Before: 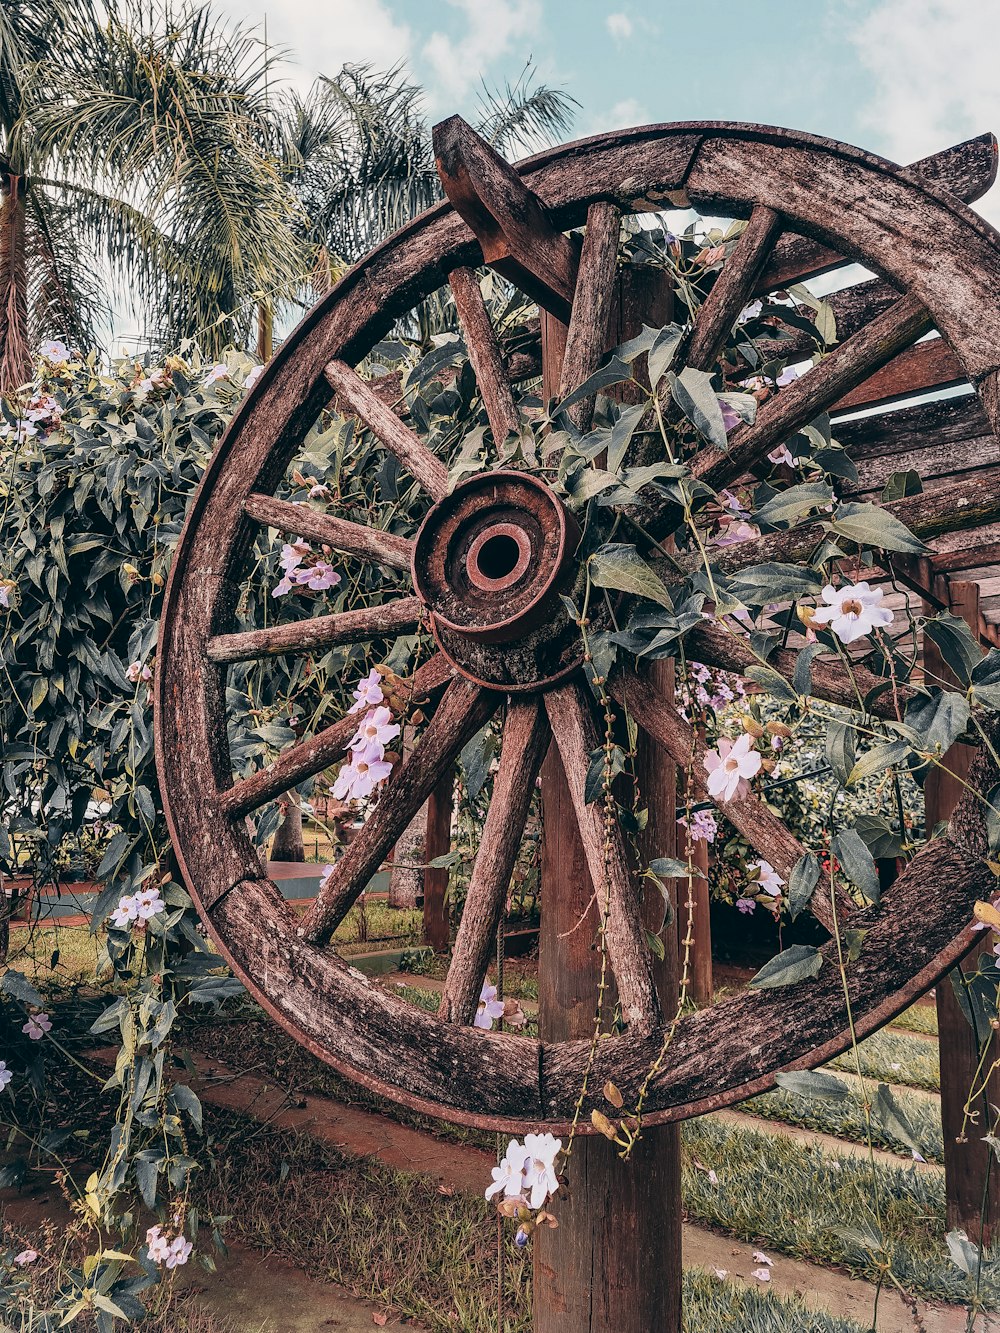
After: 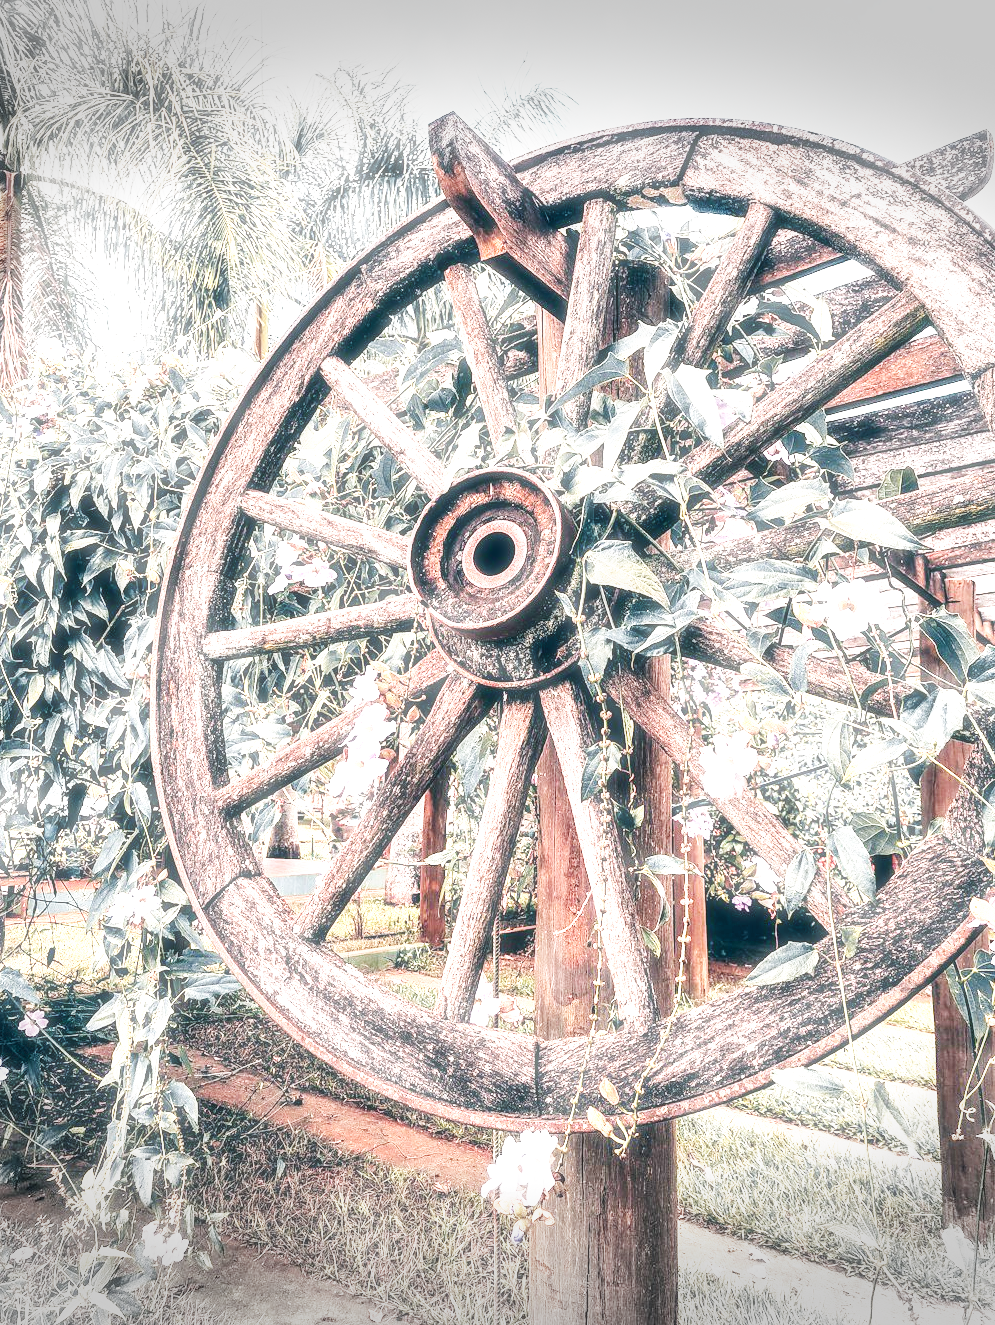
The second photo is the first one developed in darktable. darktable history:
haze removal: strength -0.101, compatibility mode true
base curve: curves: ch0 [(0, 0.003) (0.001, 0.002) (0.006, 0.004) (0.02, 0.022) (0.048, 0.086) (0.094, 0.234) (0.162, 0.431) (0.258, 0.629) (0.385, 0.8) (0.548, 0.918) (0.751, 0.988) (1, 1)], preserve colors none
exposure: black level correction 0, exposure 1.438 EV, compensate highlight preservation false
crop and rotate: left 0.5%, top 0.236%, bottom 0.35%
vignetting: fall-off start 99.59%, brightness -0.444, saturation -0.687, width/height ratio 1.304, dithering 8-bit output, unbound false
local contrast: on, module defaults
